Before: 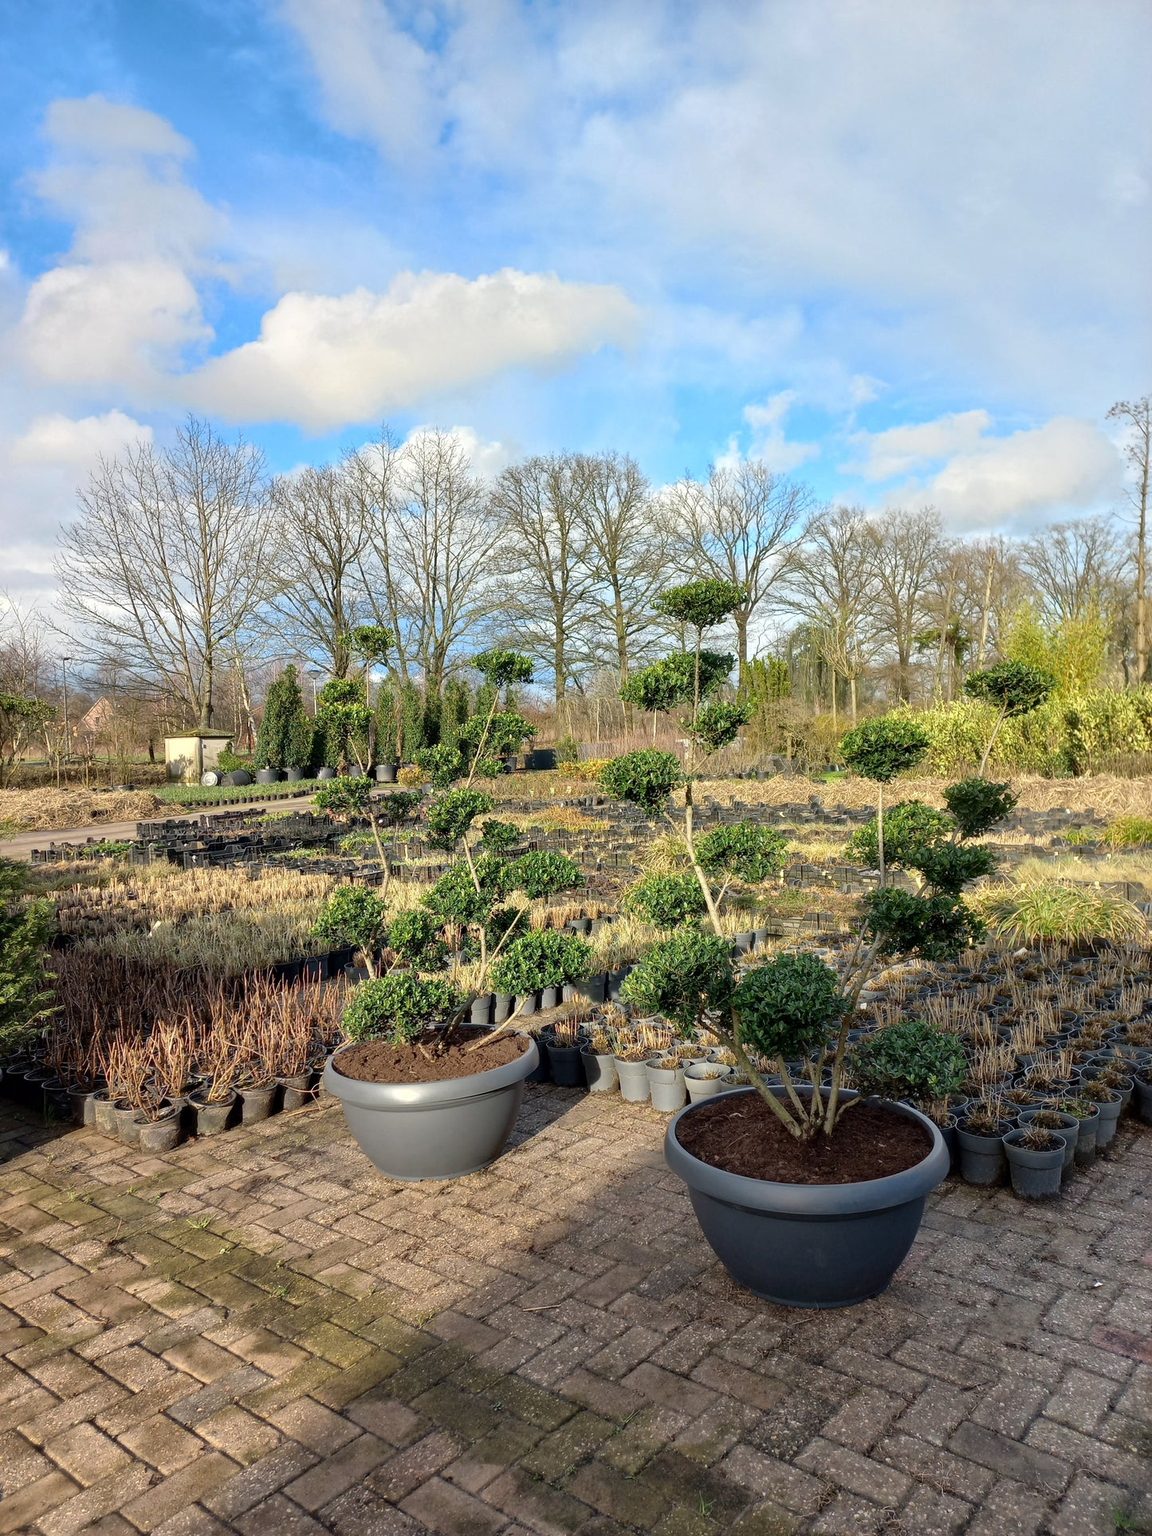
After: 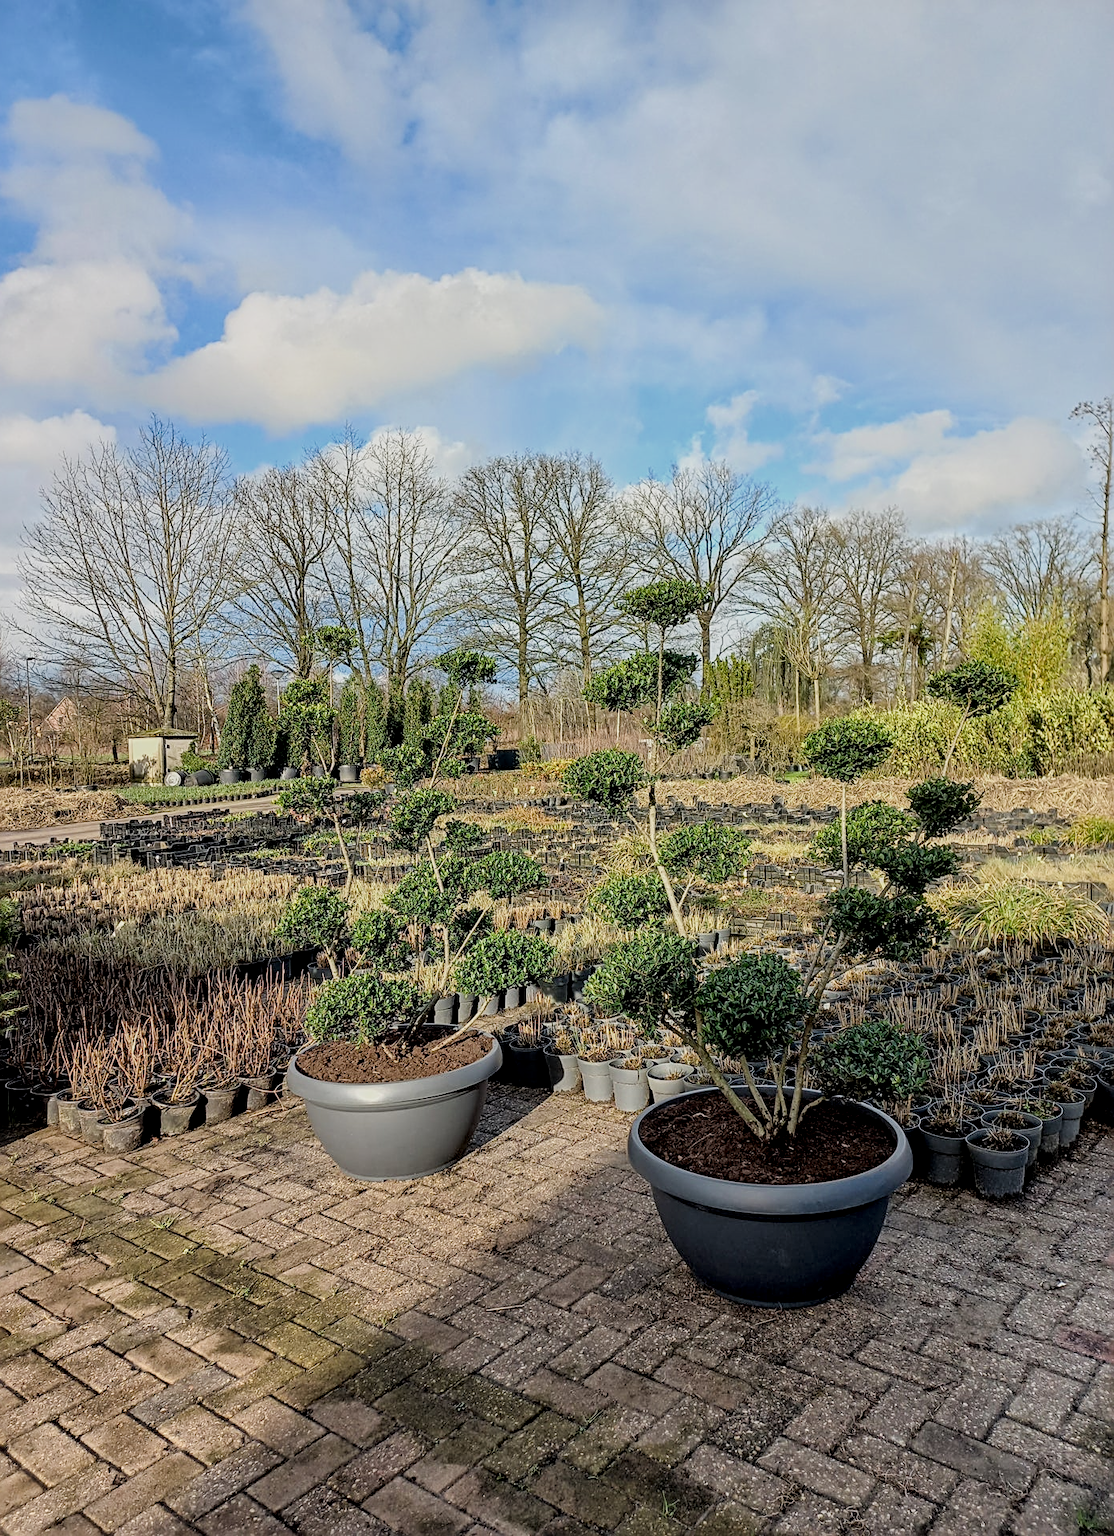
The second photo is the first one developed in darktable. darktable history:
local contrast: detail 130%
sharpen: radius 2.584, amount 0.688
crop and rotate: left 3.238%
filmic rgb: black relative exposure -7.65 EV, white relative exposure 4.56 EV, hardness 3.61
